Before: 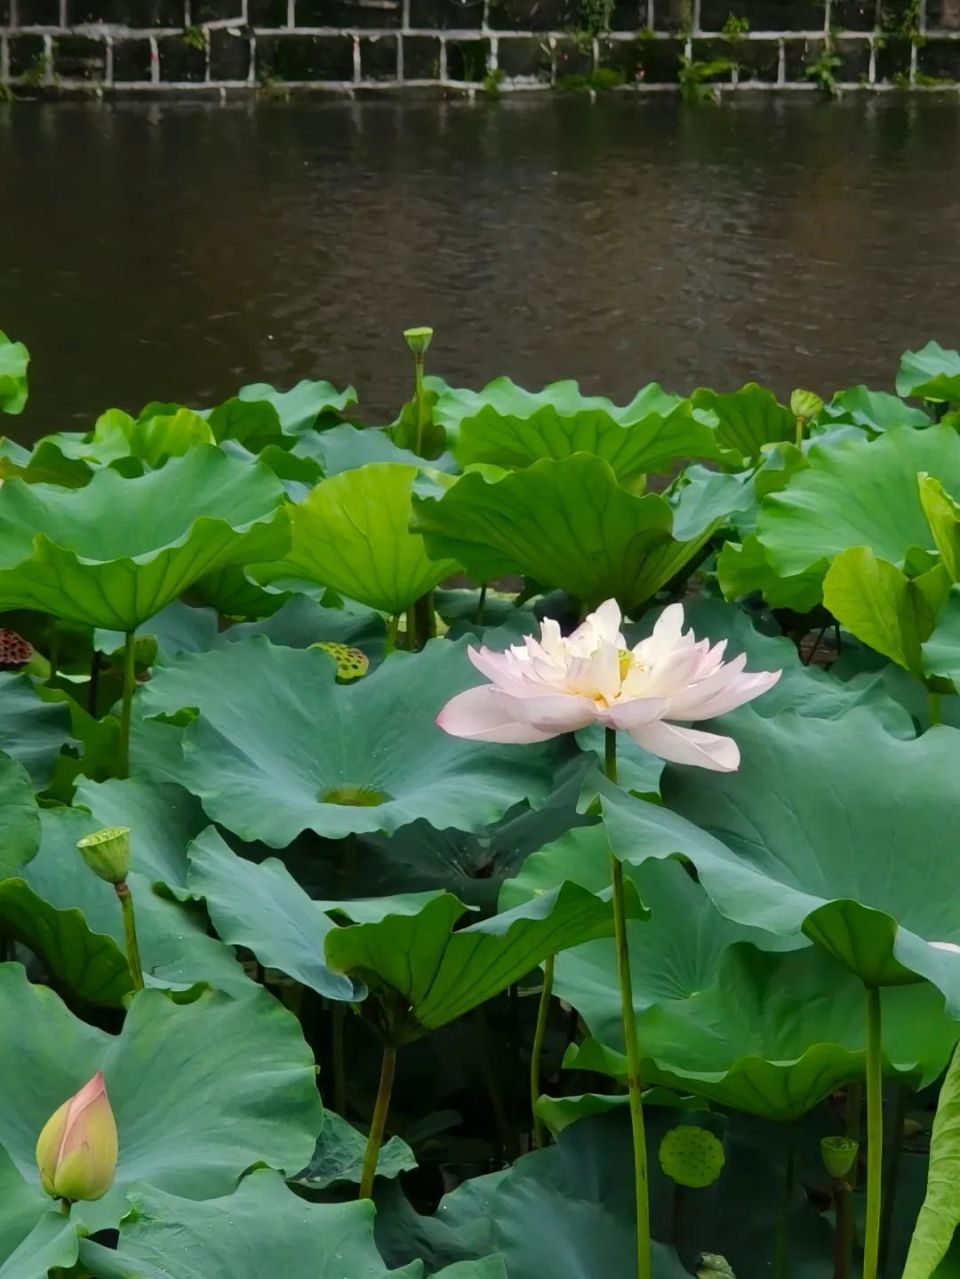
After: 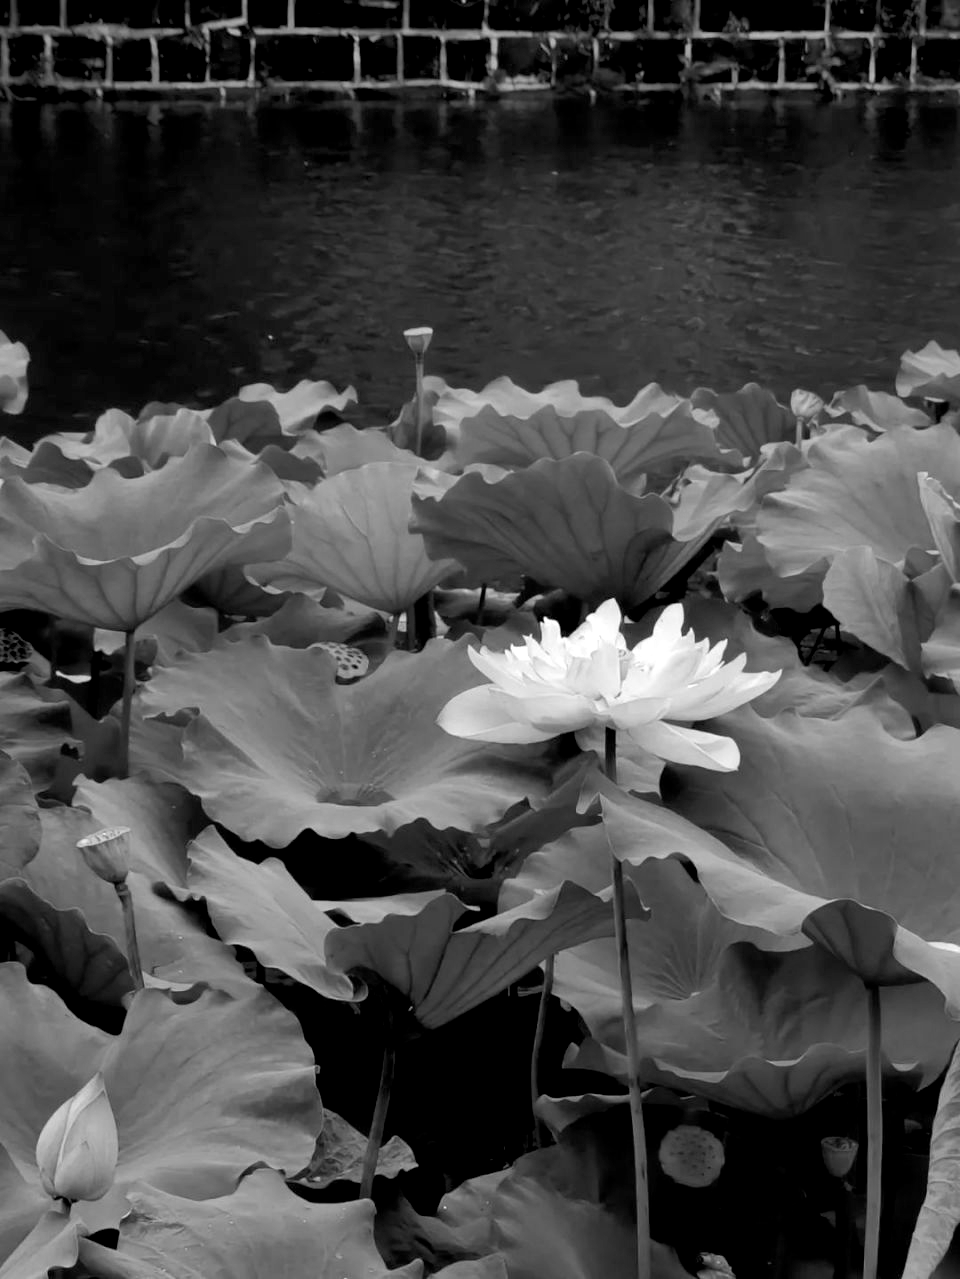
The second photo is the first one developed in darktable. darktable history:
monochrome: on, module defaults
color balance rgb: shadows lift › luminance -9.41%, highlights gain › luminance 17.6%, global offset › luminance -1.45%, perceptual saturation grading › highlights -17.77%, perceptual saturation grading › mid-tones 33.1%, perceptual saturation grading › shadows 50.52%, global vibrance 24.22%
